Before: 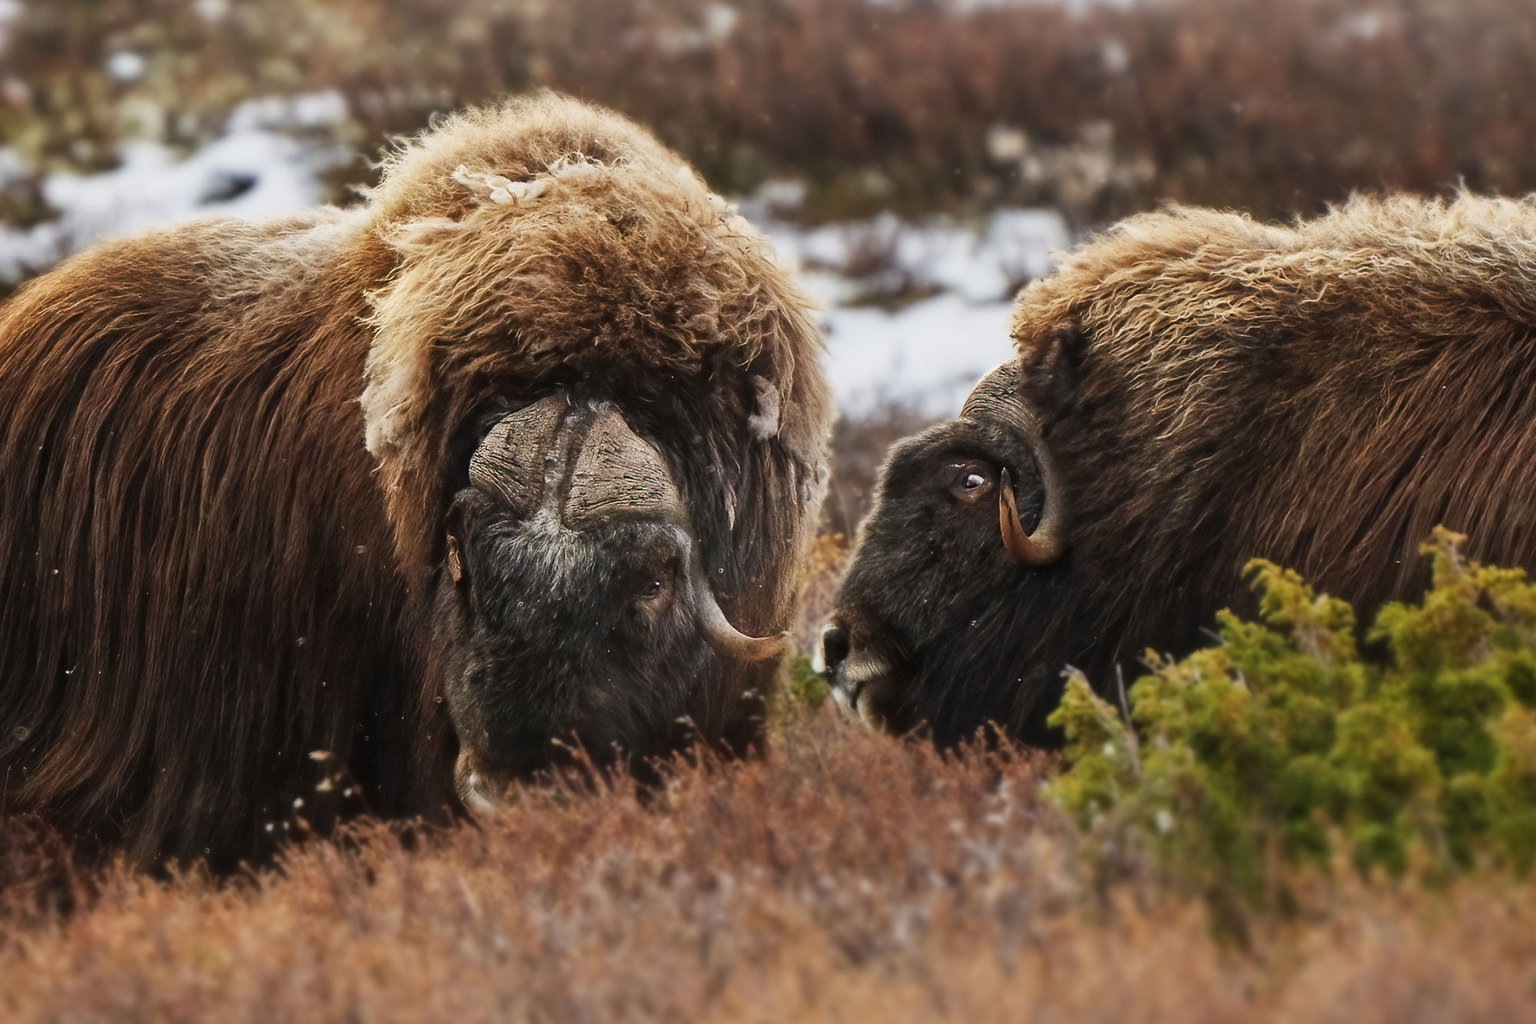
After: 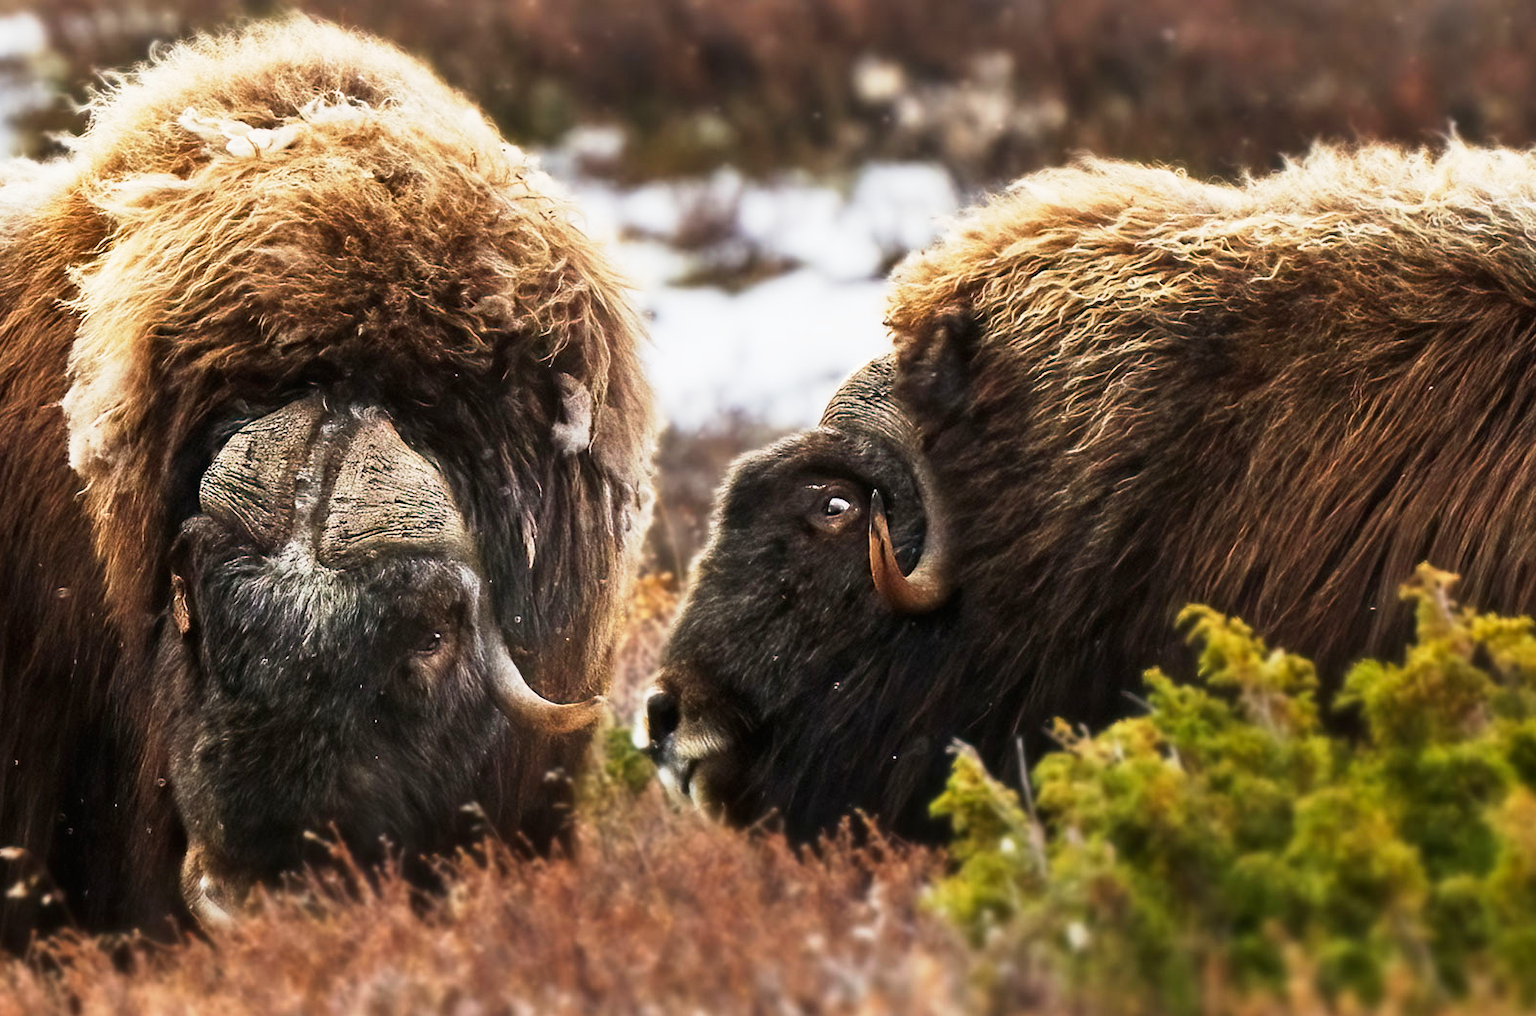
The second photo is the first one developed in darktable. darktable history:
crop and rotate: left 20.288%, top 7.857%, right 0.485%, bottom 13.474%
base curve: curves: ch0 [(0, 0) (0.005, 0.002) (0.193, 0.295) (0.399, 0.664) (0.75, 0.928) (1, 1)], preserve colors none
